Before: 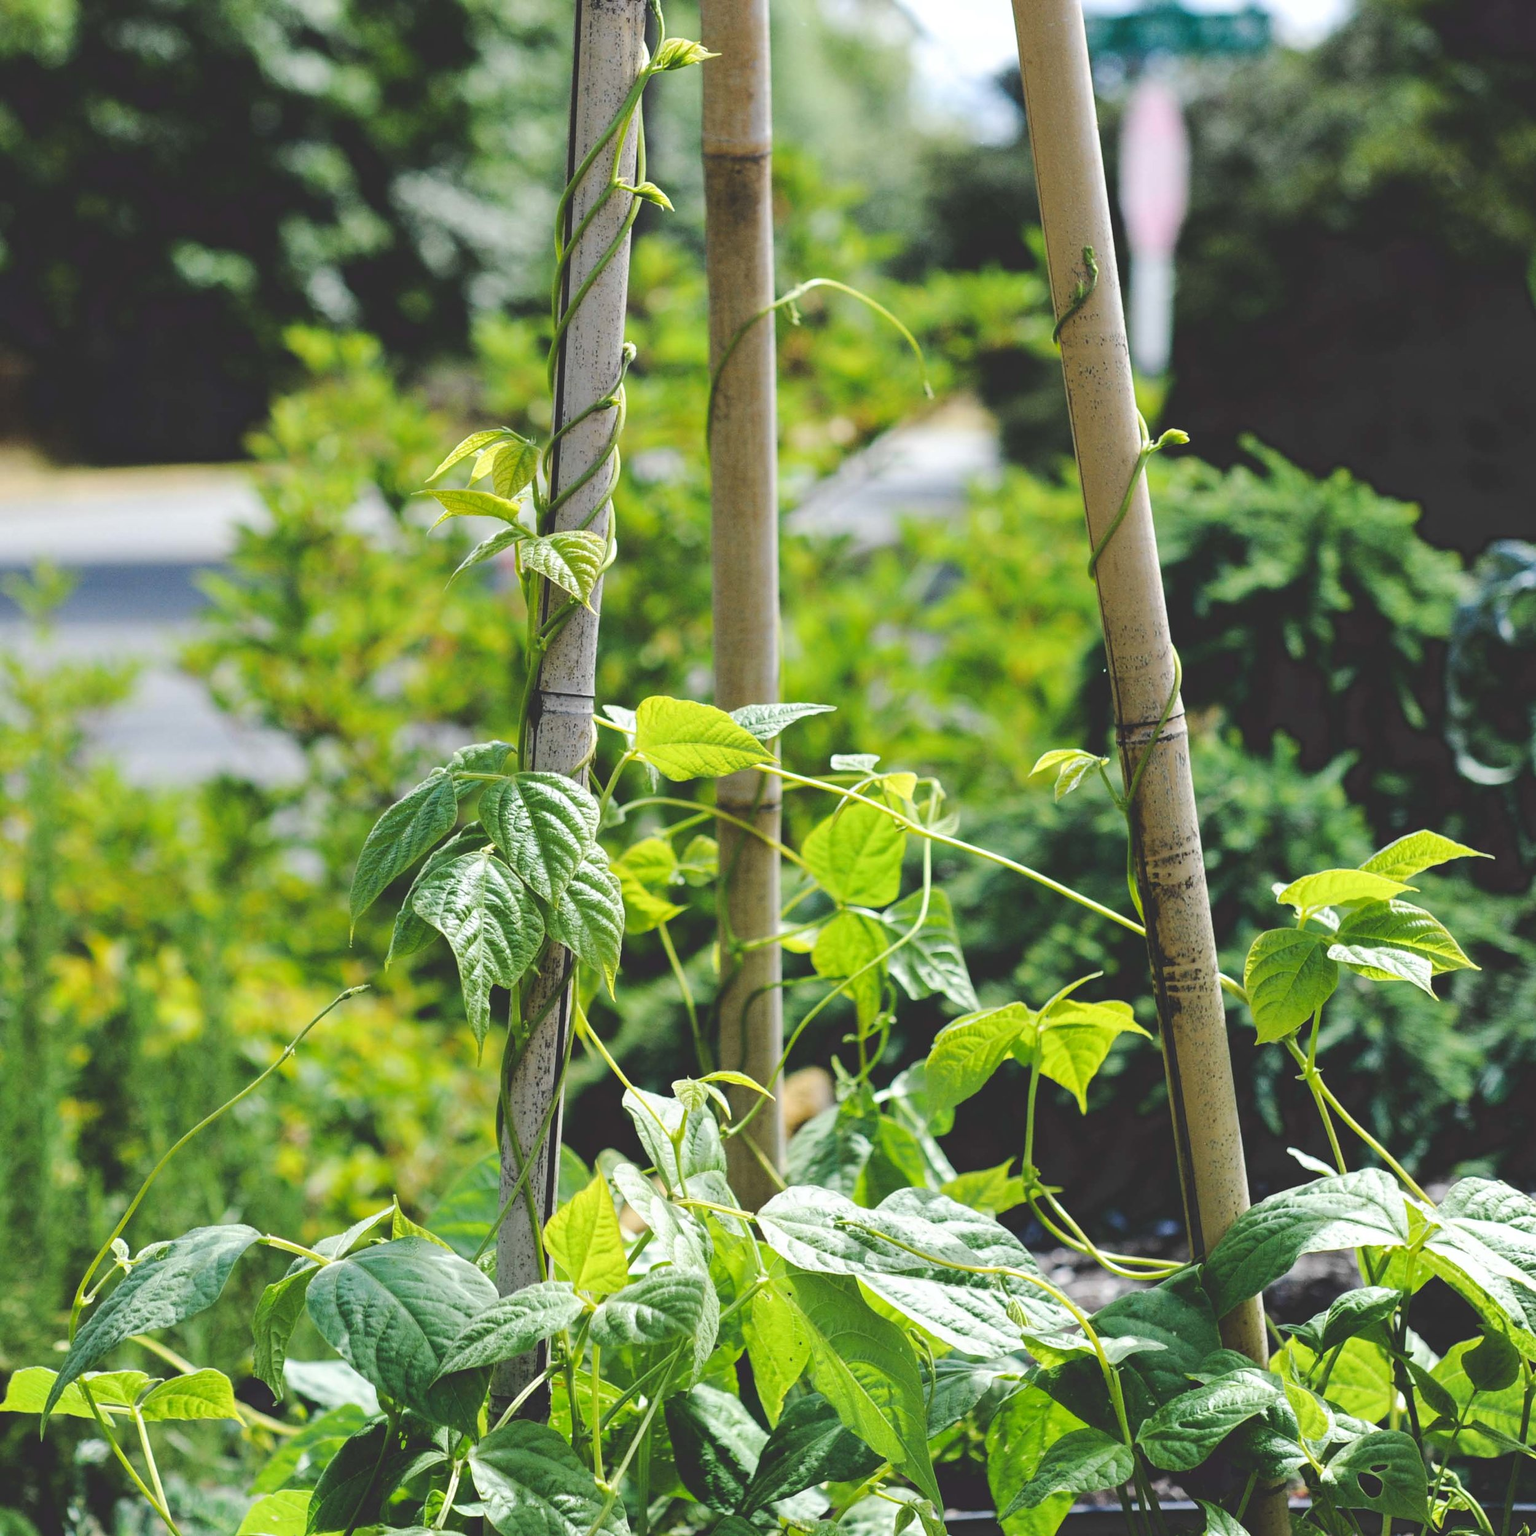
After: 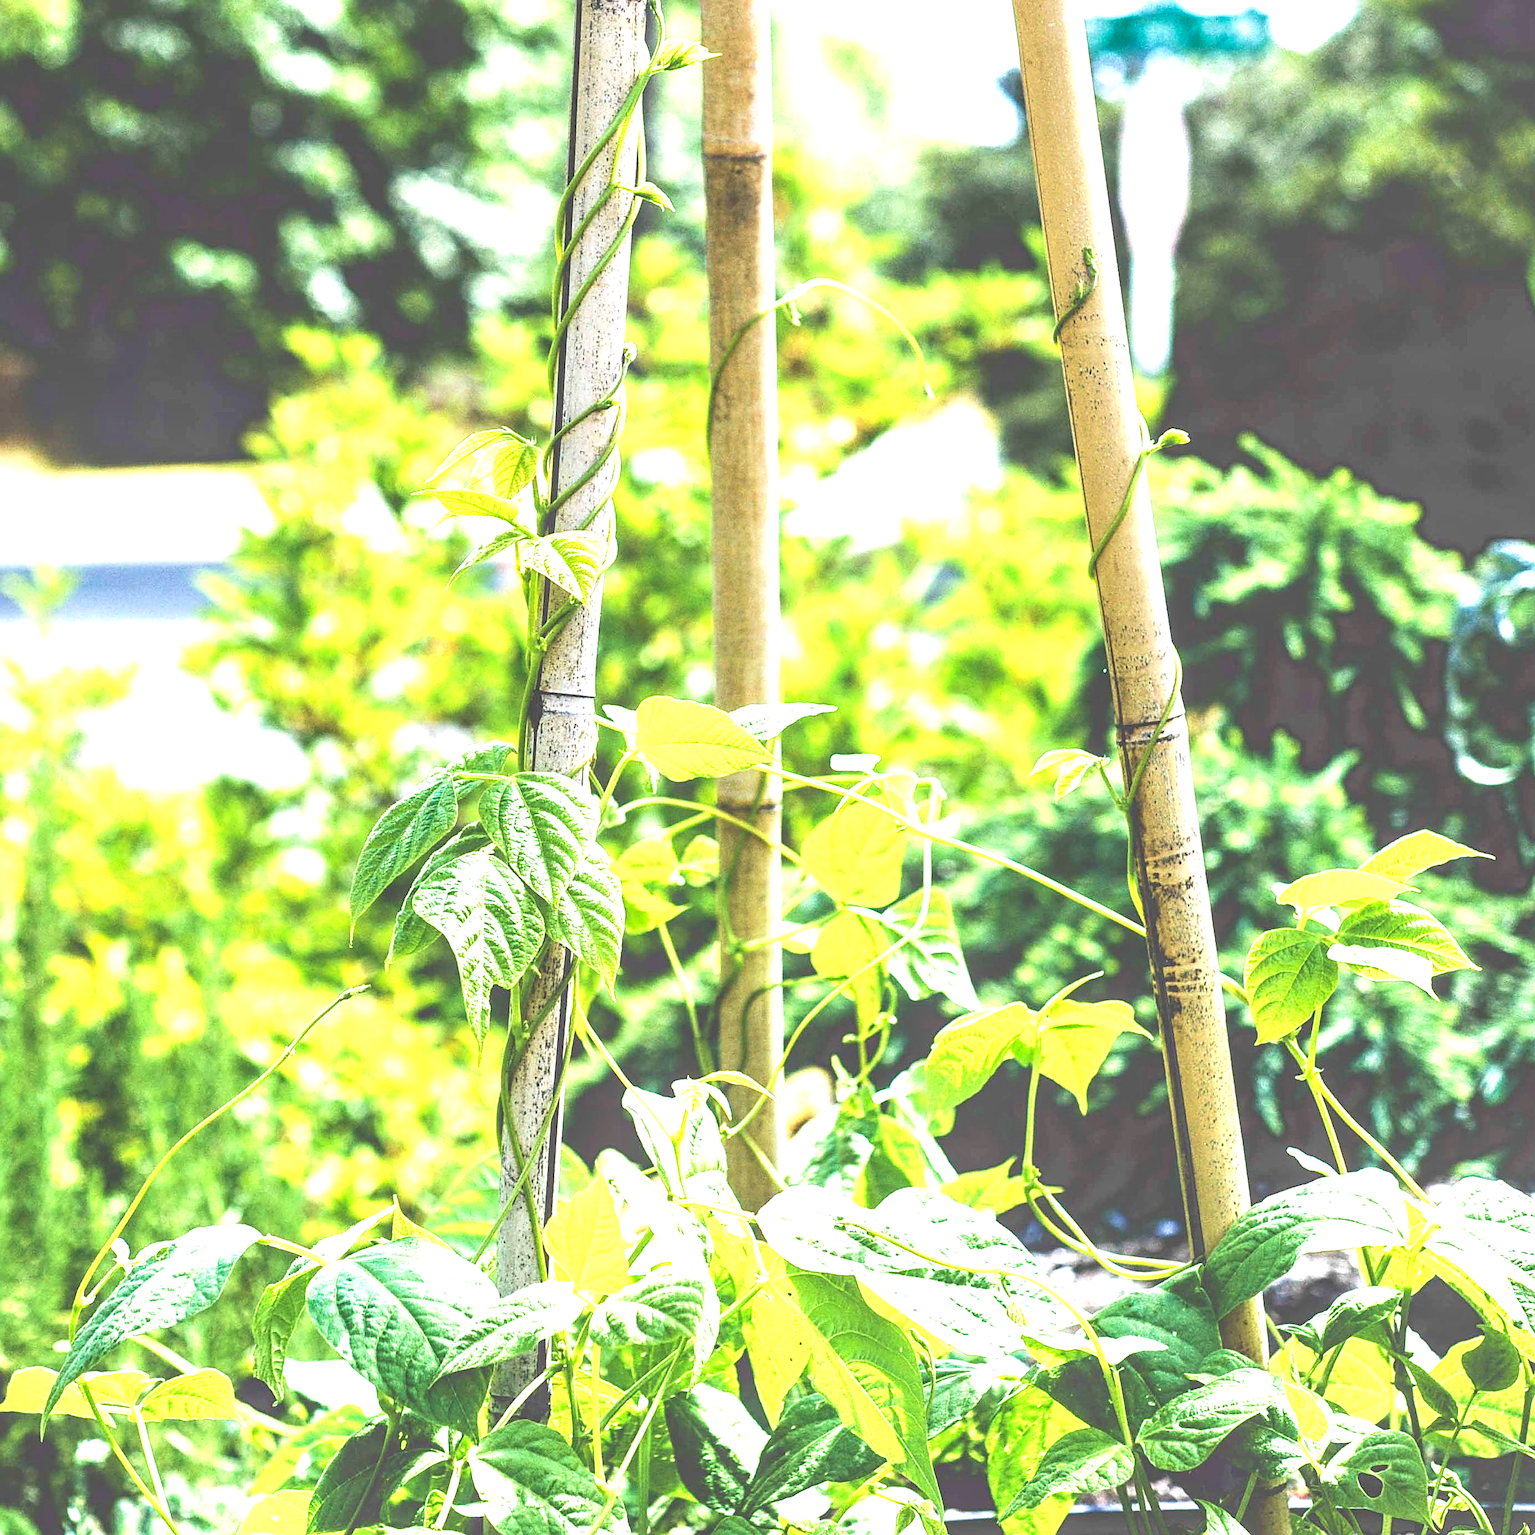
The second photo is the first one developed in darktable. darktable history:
velvia: on, module defaults
local contrast: on, module defaults
sharpen: on, module defaults
exposure: black level correction 0.001, exposure 1.645 EV, compensate exposure bias true, compensate highlight preservation false
